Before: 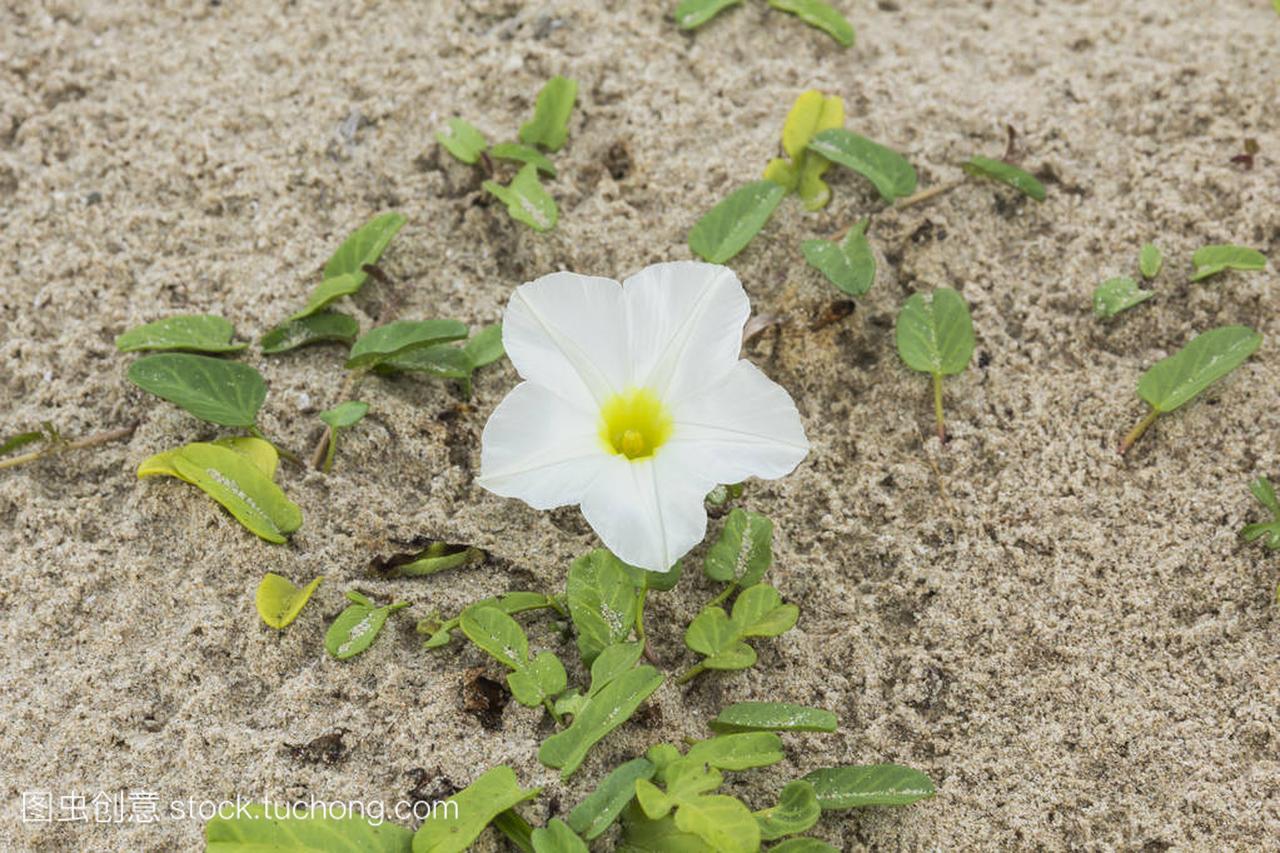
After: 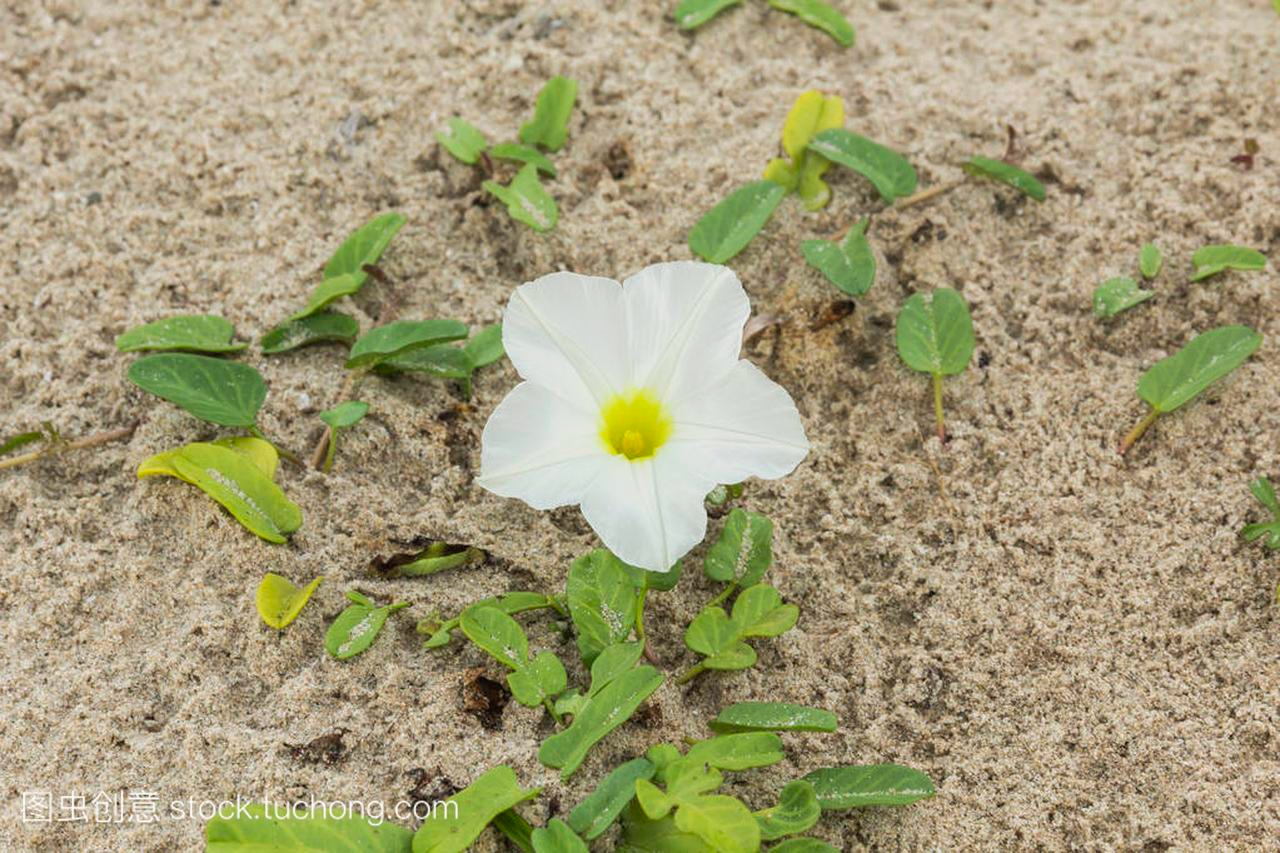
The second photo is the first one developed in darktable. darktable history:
color correction: highlights b* 2.95
local contrast: mode bilateral grid, contrast 99, coarseness 99, detail 92%, midtone range 0.2
